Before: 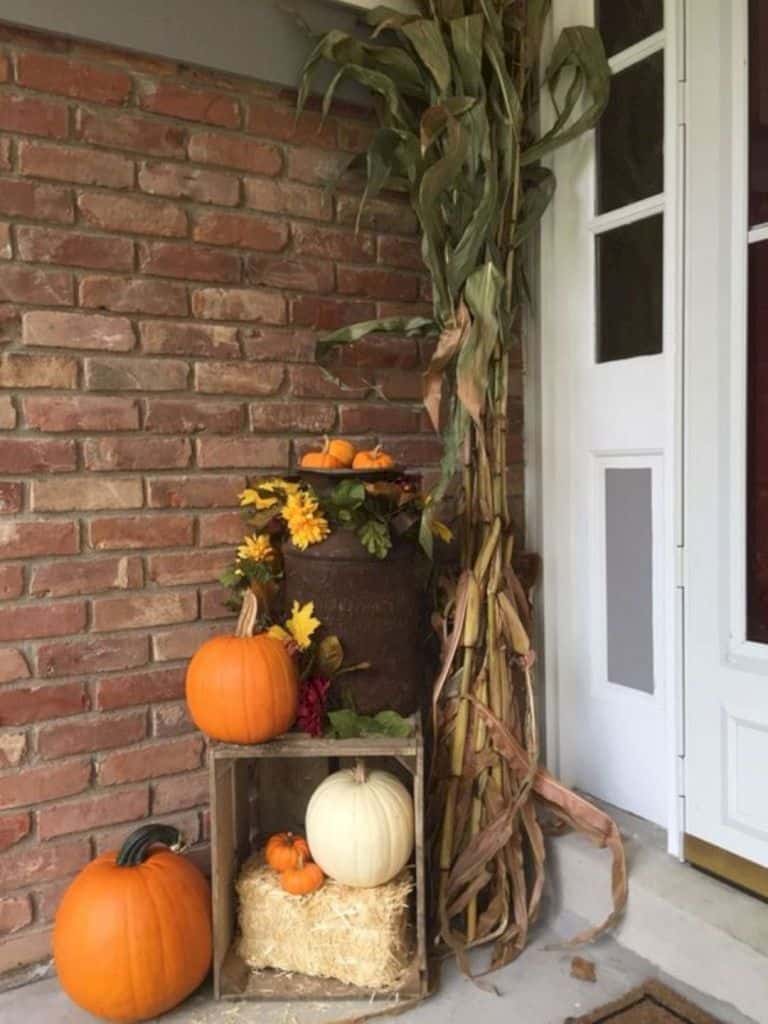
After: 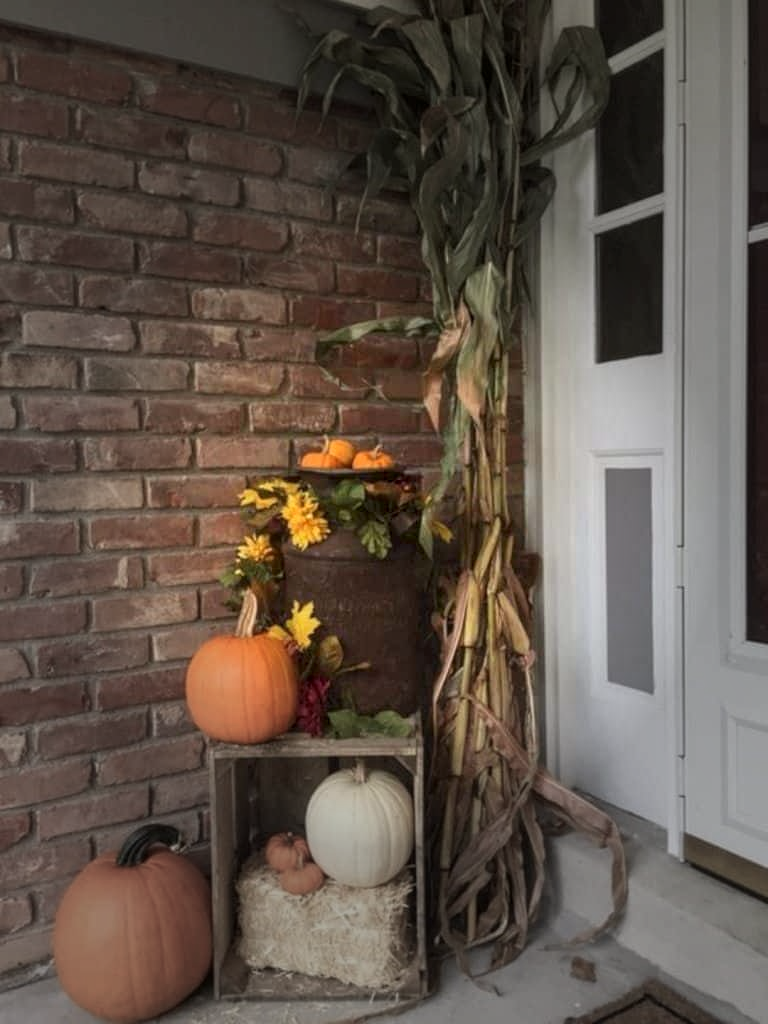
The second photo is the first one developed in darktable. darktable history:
vignetting: fall-off start 31.28%, fall-off radius 34.64%, brightness -0.575
local contrast: on, module defaults
